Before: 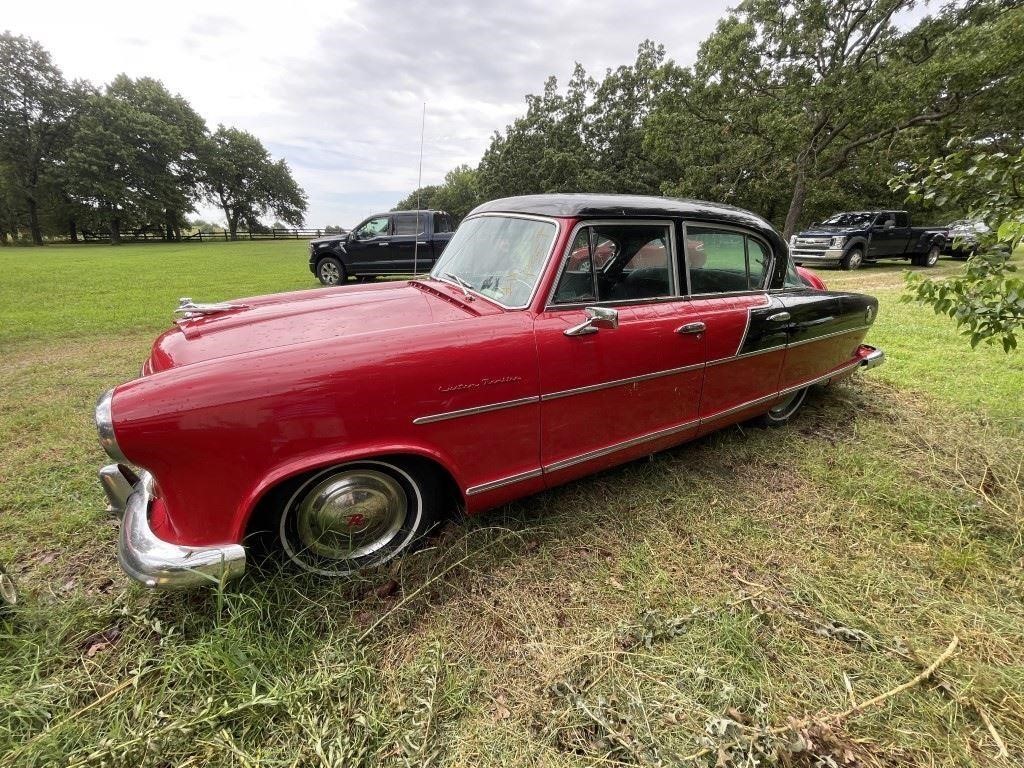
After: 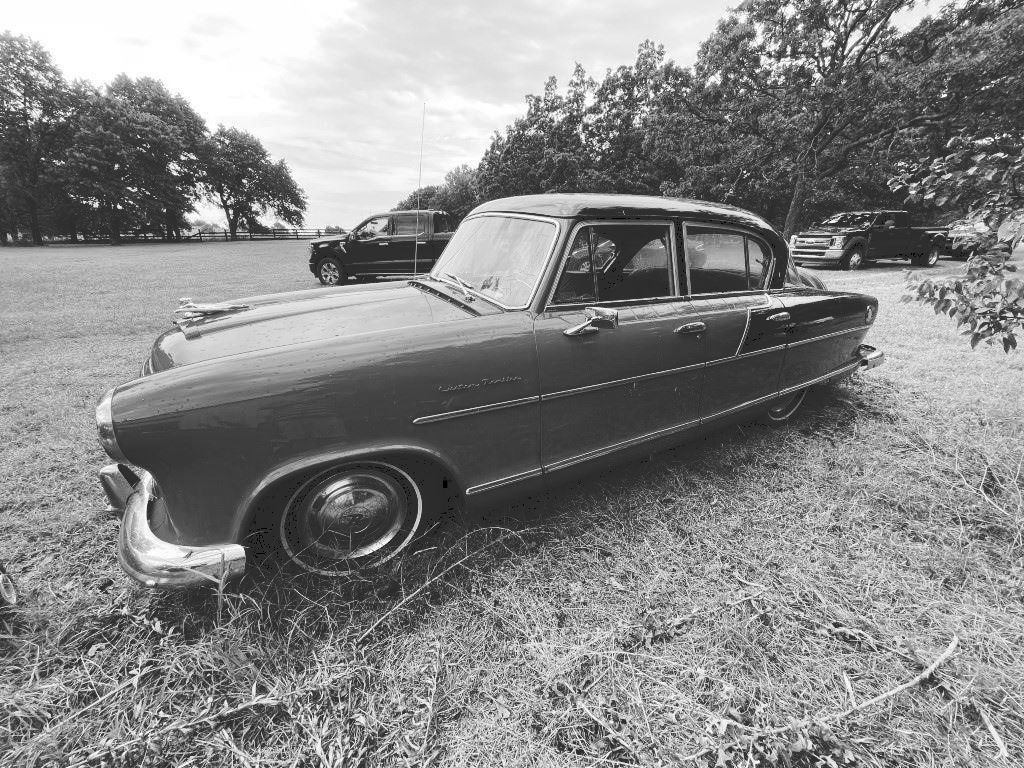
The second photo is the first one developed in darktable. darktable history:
tone curve: curves: ch0 [(0, 0) (0.003, 0.174) (0.011, 0.178) (0.025, 0.182) (0.044, 0.185) (0.069, 0.191) (0.1, 0.194) (0.136, 0.199) (0.177, 0.219) (0.224, 0.246) (0.277, 0.284) (0.335, 0.35) (0.399, 0.43) (0.468, 0.539) (0.543, 0.637) (0.623, 0.711) (0.709, 0.799) (0.801, 0.865) (0.898, 0.914) (1, 1)], preserve colors none
monochrome: on, module defaults
